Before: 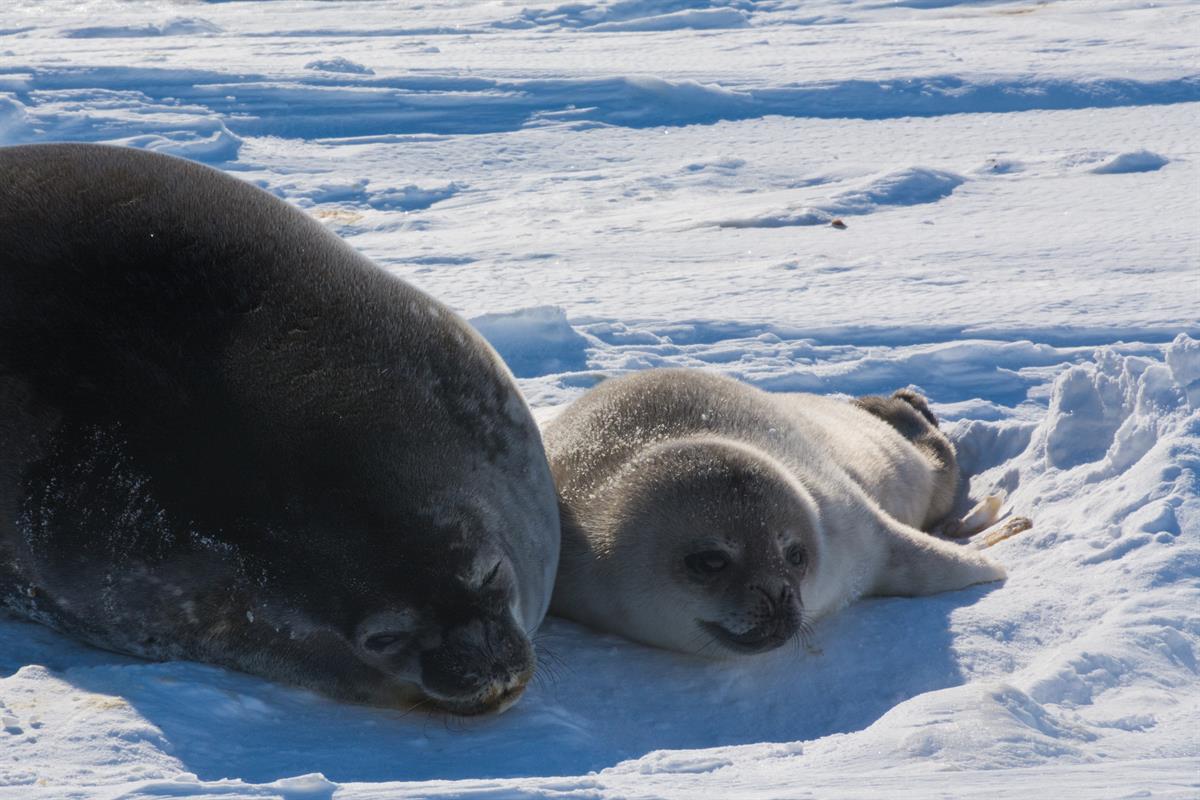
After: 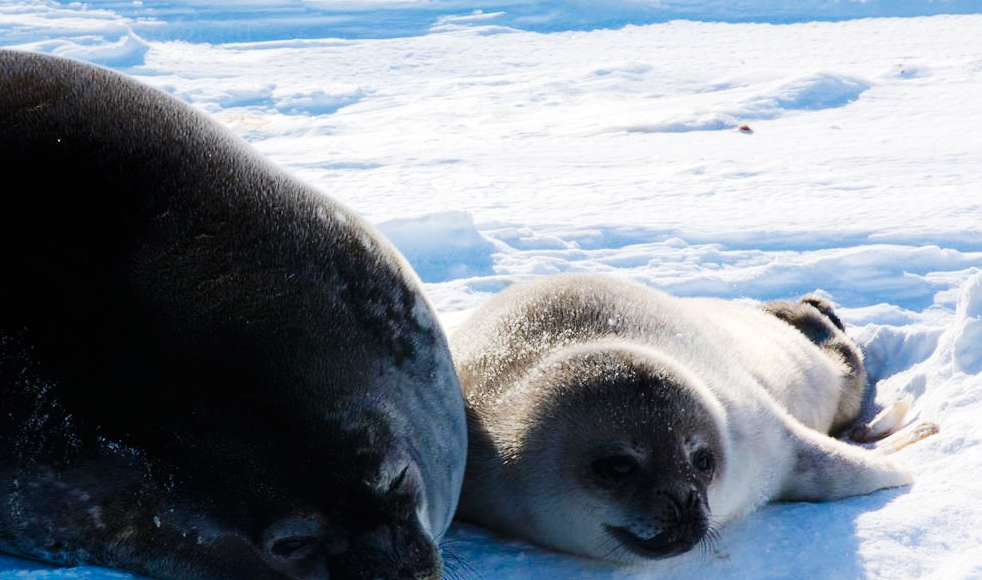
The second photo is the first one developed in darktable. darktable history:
tone curve: curves: ch0 [(0, 0) (0.004, 0) (0.133, 0.071) (0.341, 0.453) (0.839, 0.922) (1, 1)], preserve colors none
crop: left 7.791%, top 11.942%, right 10.36%, bottom 15.475%
color balance rgb: shadows lift › luminance -20.338%, perceptual saturation grading › global saturation 15.023%, contrast -10.479%
tone equalizer: -8 EV -0.784 EV, -7 EV -0.68 EV, -6 EV -0.6 EV, -5 EV -0.422 EV, -3 EV 0.37 EV, -2 EV 0.6 EV, -1 EV 0.691 EV, +0 EV 0.751 EV, smoothing diameter 2.23%, edges refinement/feathering 18.39, mask exposure compensation -1.57 EV, filter diffusion 5
